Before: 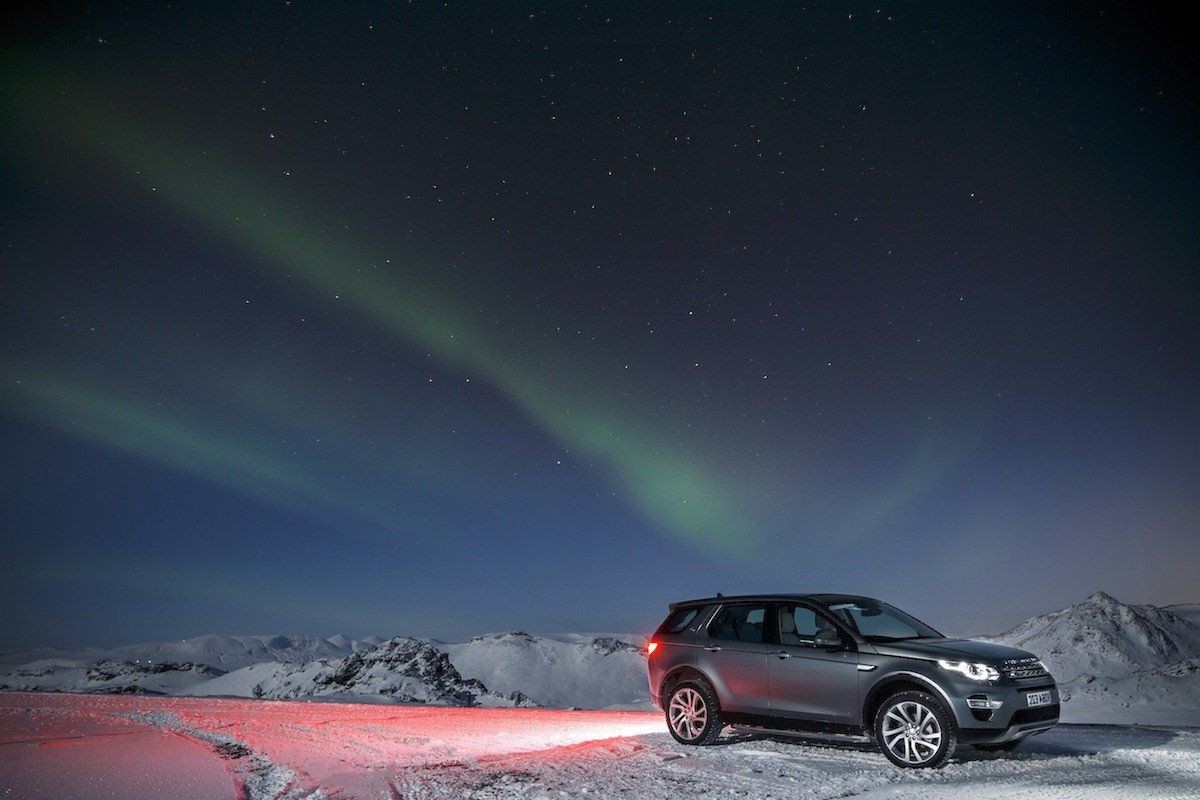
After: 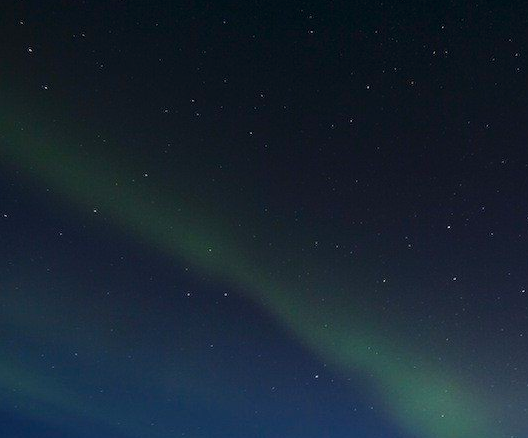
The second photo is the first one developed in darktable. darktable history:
crop: left 20.248%, top 10.86%, right 35.675%, bottom 34.321%
contrast brightness saturation: contrast 0.07, brightness -0.14, saturation 0.11
